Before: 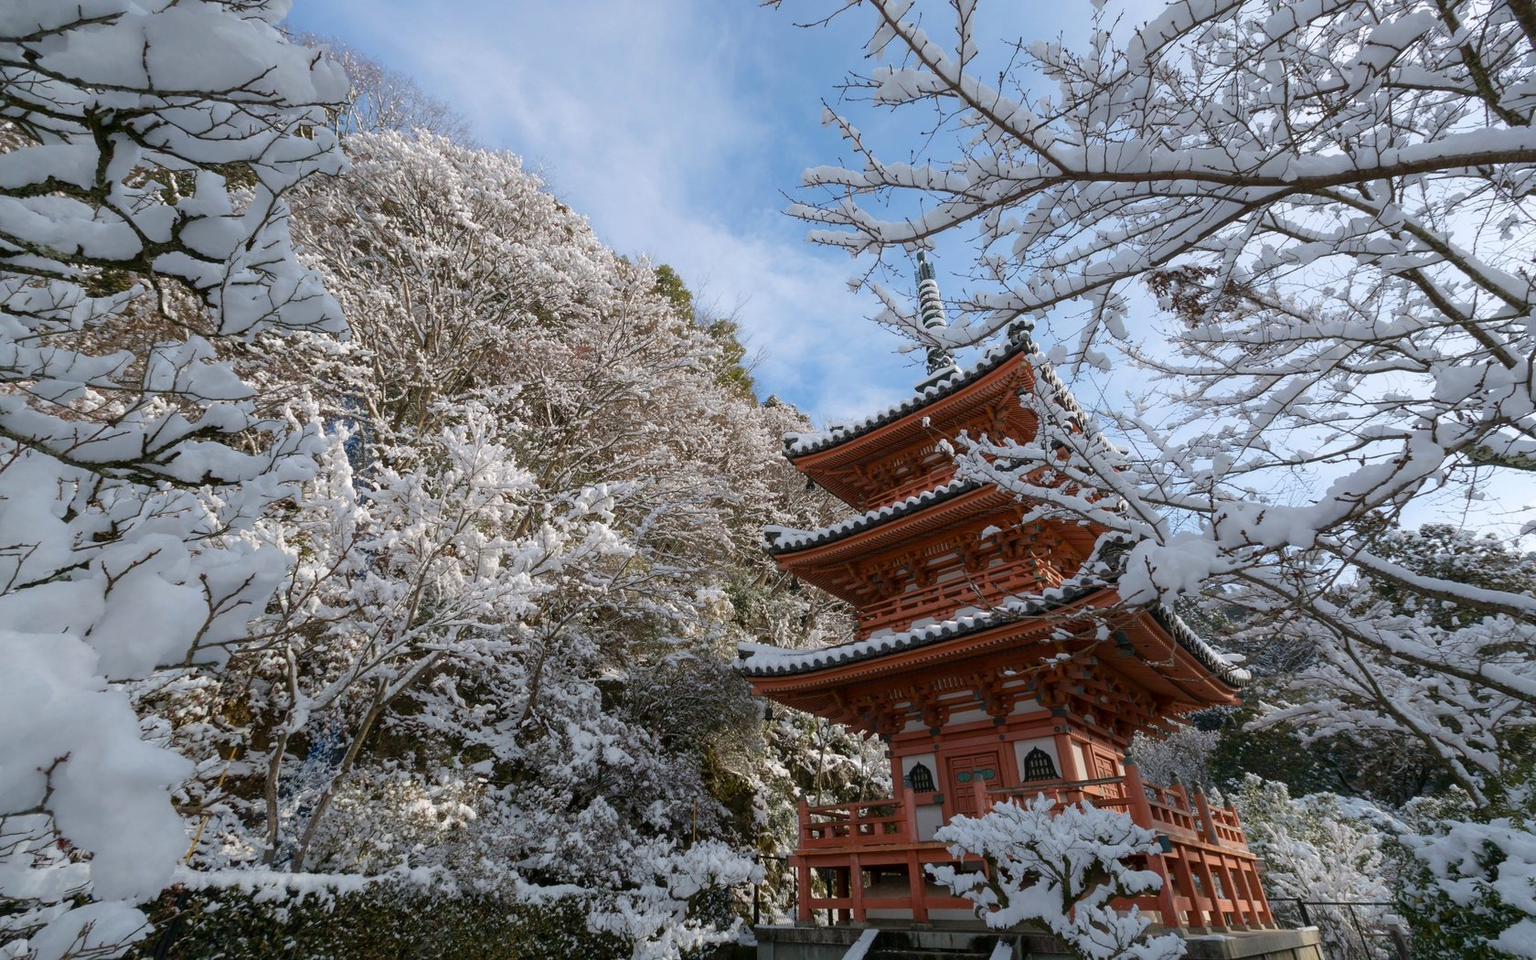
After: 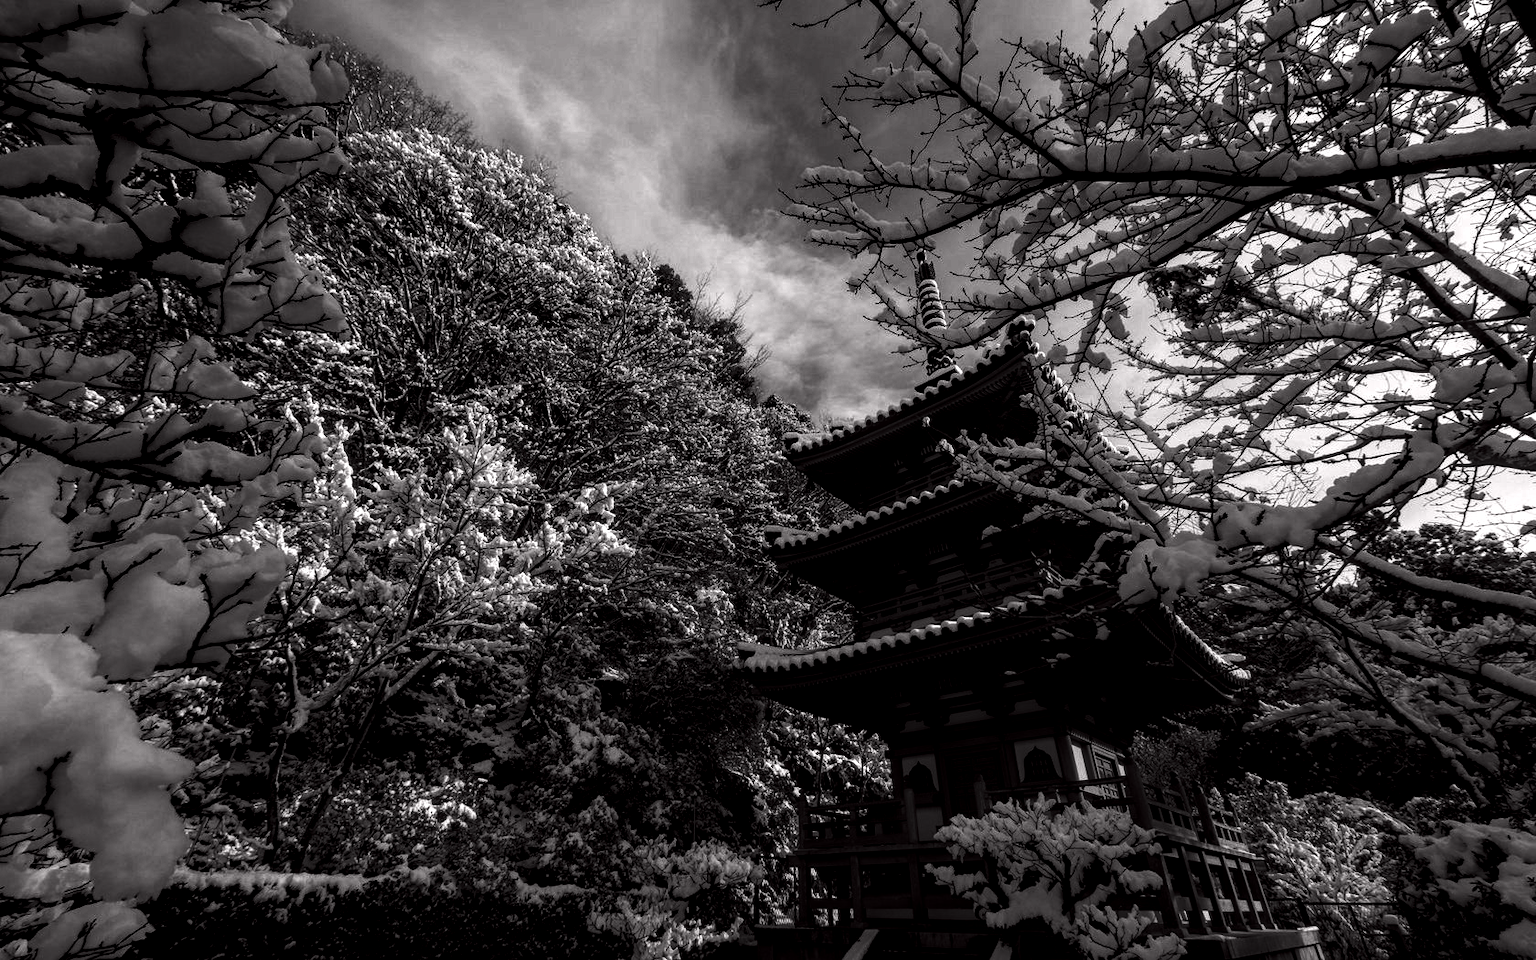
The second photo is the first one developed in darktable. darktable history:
tone curve: curves: ch0 [(0.003, 0.029) (0.202, 0.232) (0.46, 0.56) (0.611, 0.739) (0.843, 0.941) (1, 0.99)]; ch1 [(0, 0) (0.35, 0.356) (0.45, 0.453) (0.508, 0.515) (0.617, 0.601) (1, 1)]; ch2 [(0, 0) (0.456, 0.469) (0.5, 0.5) (0.556, 0.566) (0.635, 0.642) (1, 1)], color space Lab, independent channels, preserve colors none
contrast brightness saturation: contrast 0.02, brightness -1, saturation -1
local contrast: highlights 79%, shadows 56%, detail 175%, midtone range 0.428
